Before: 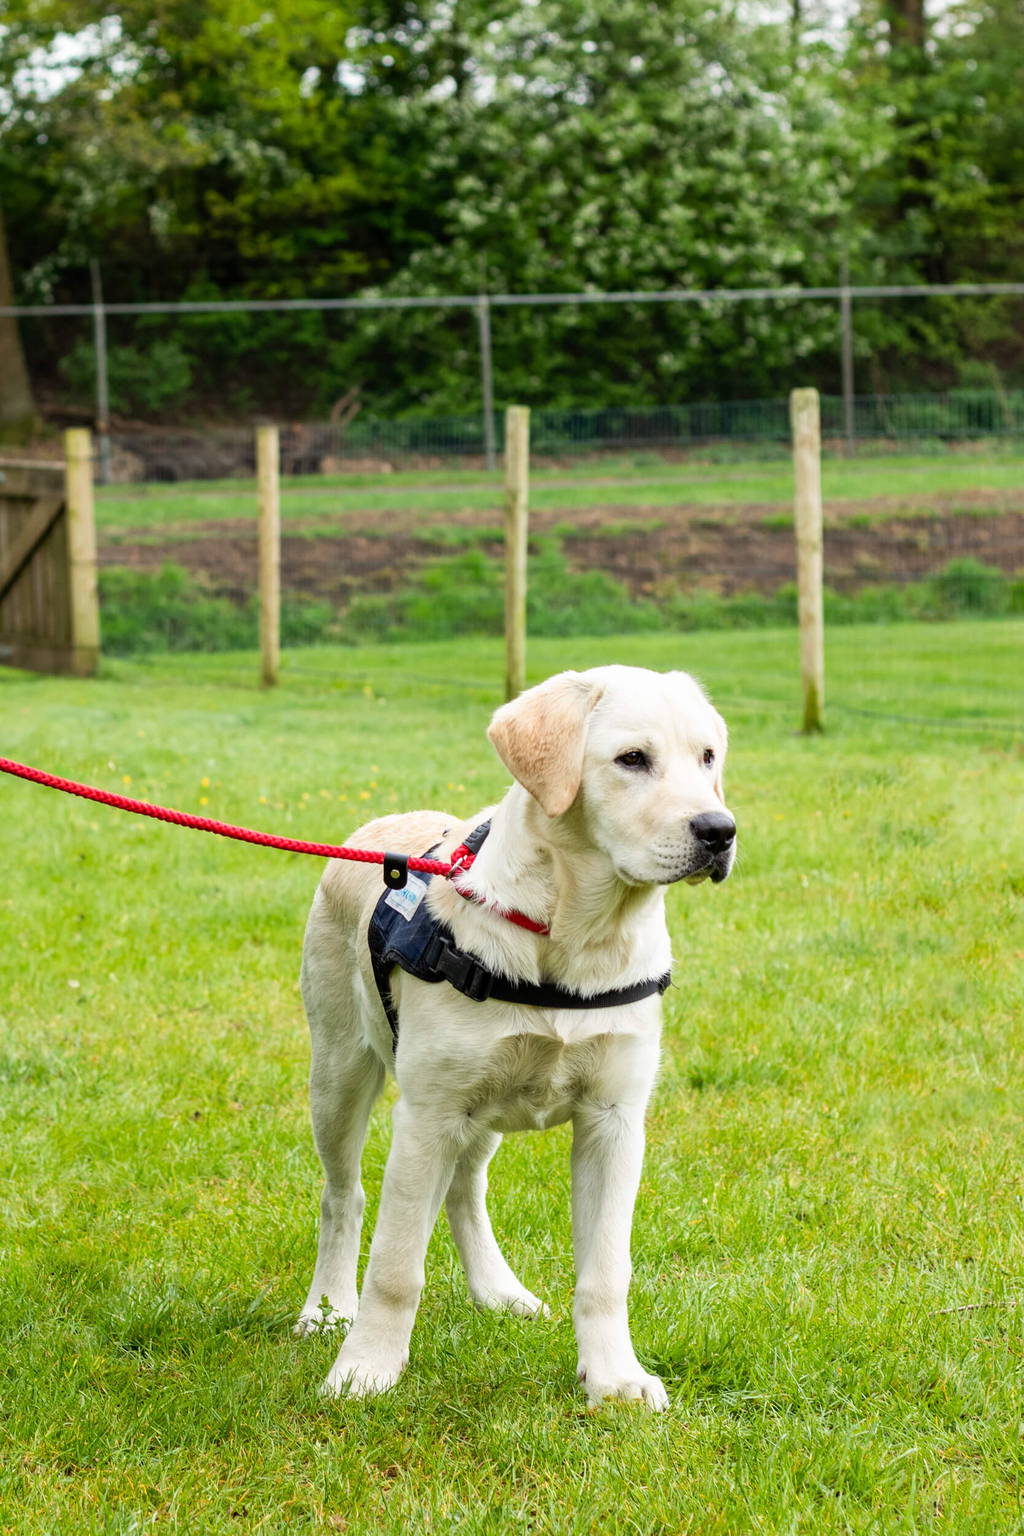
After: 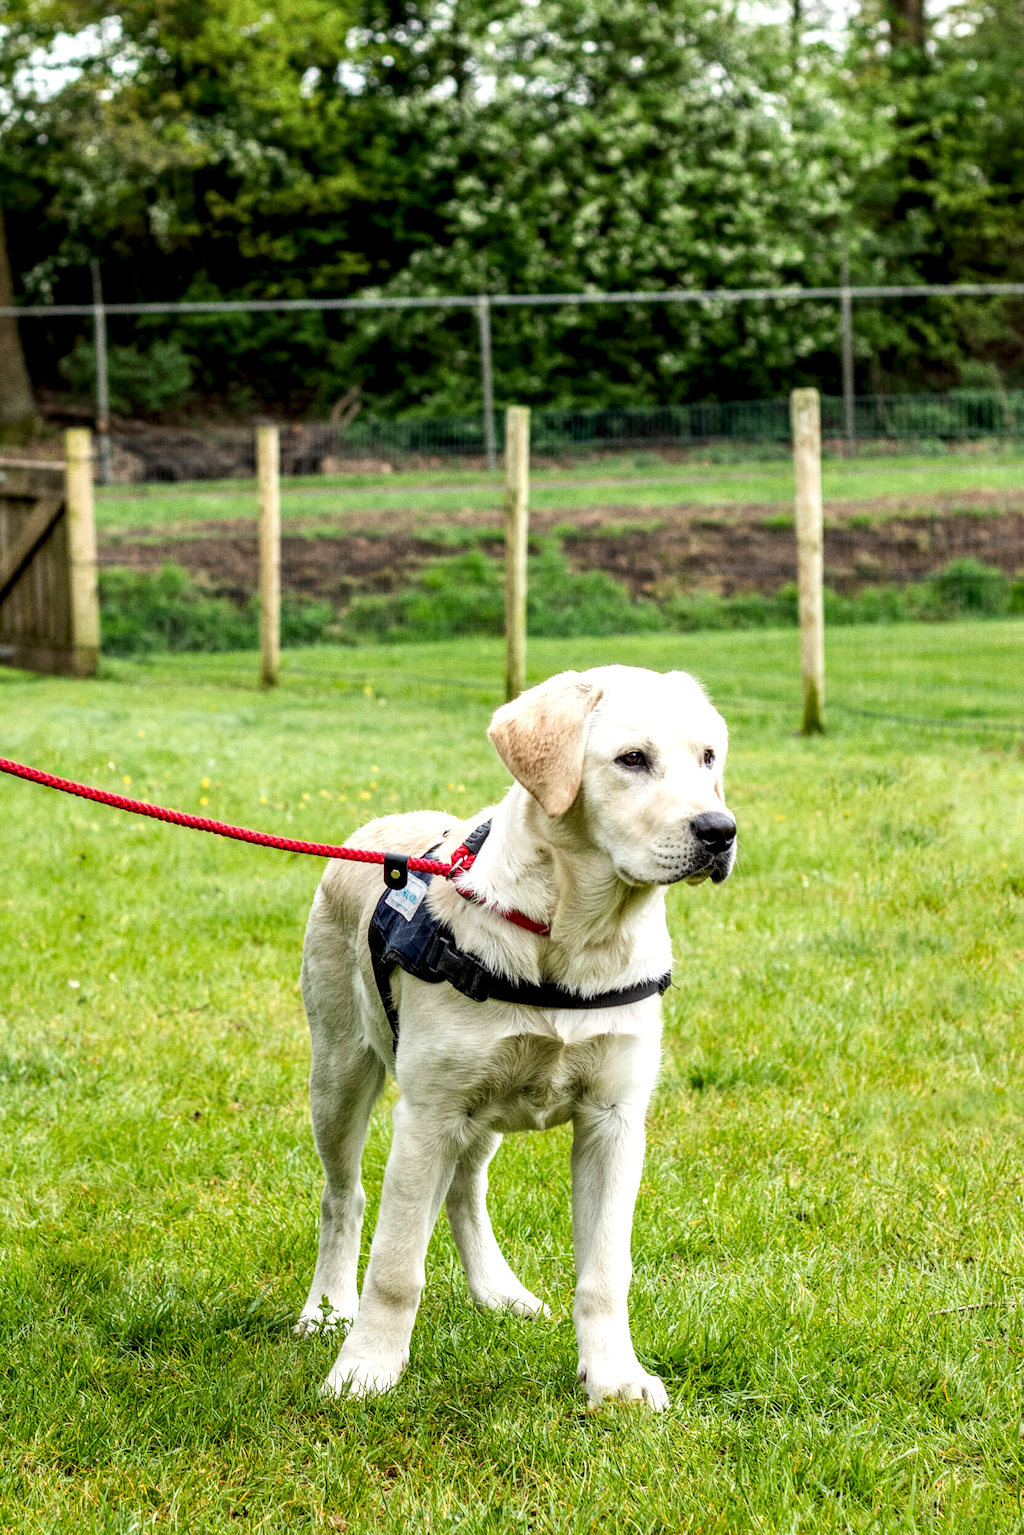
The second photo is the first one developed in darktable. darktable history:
grain: on, module defaults
local contrast: highlights 60%, shadows 60%, detail 160%
